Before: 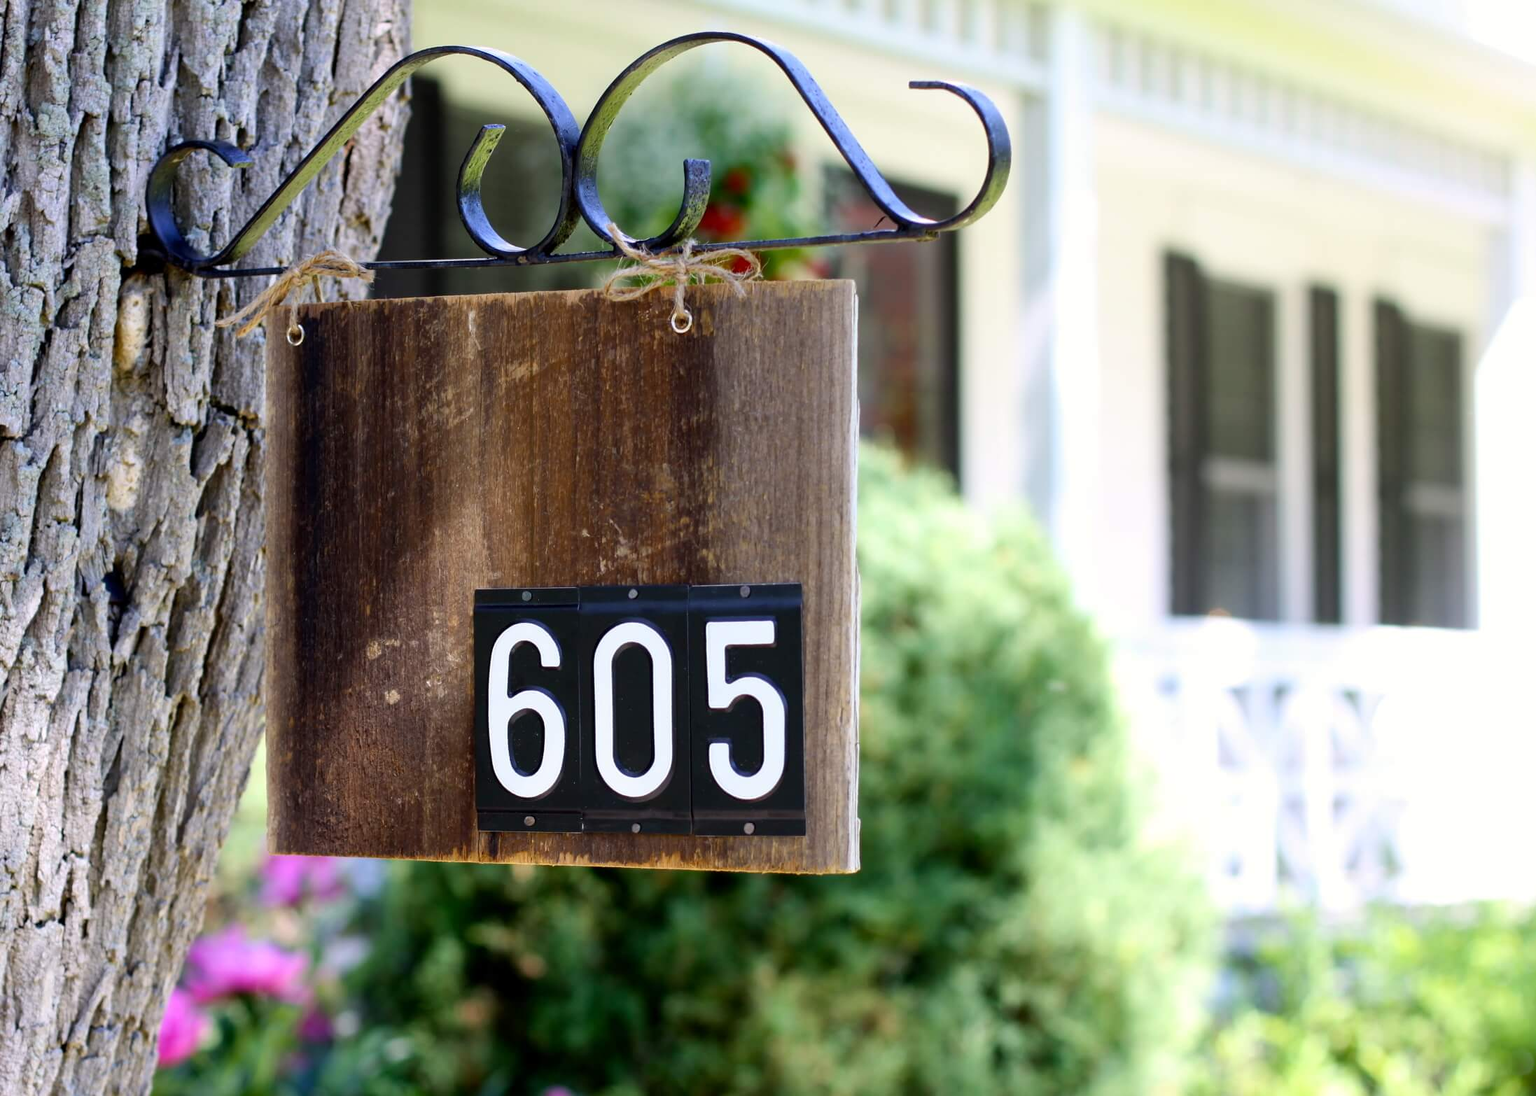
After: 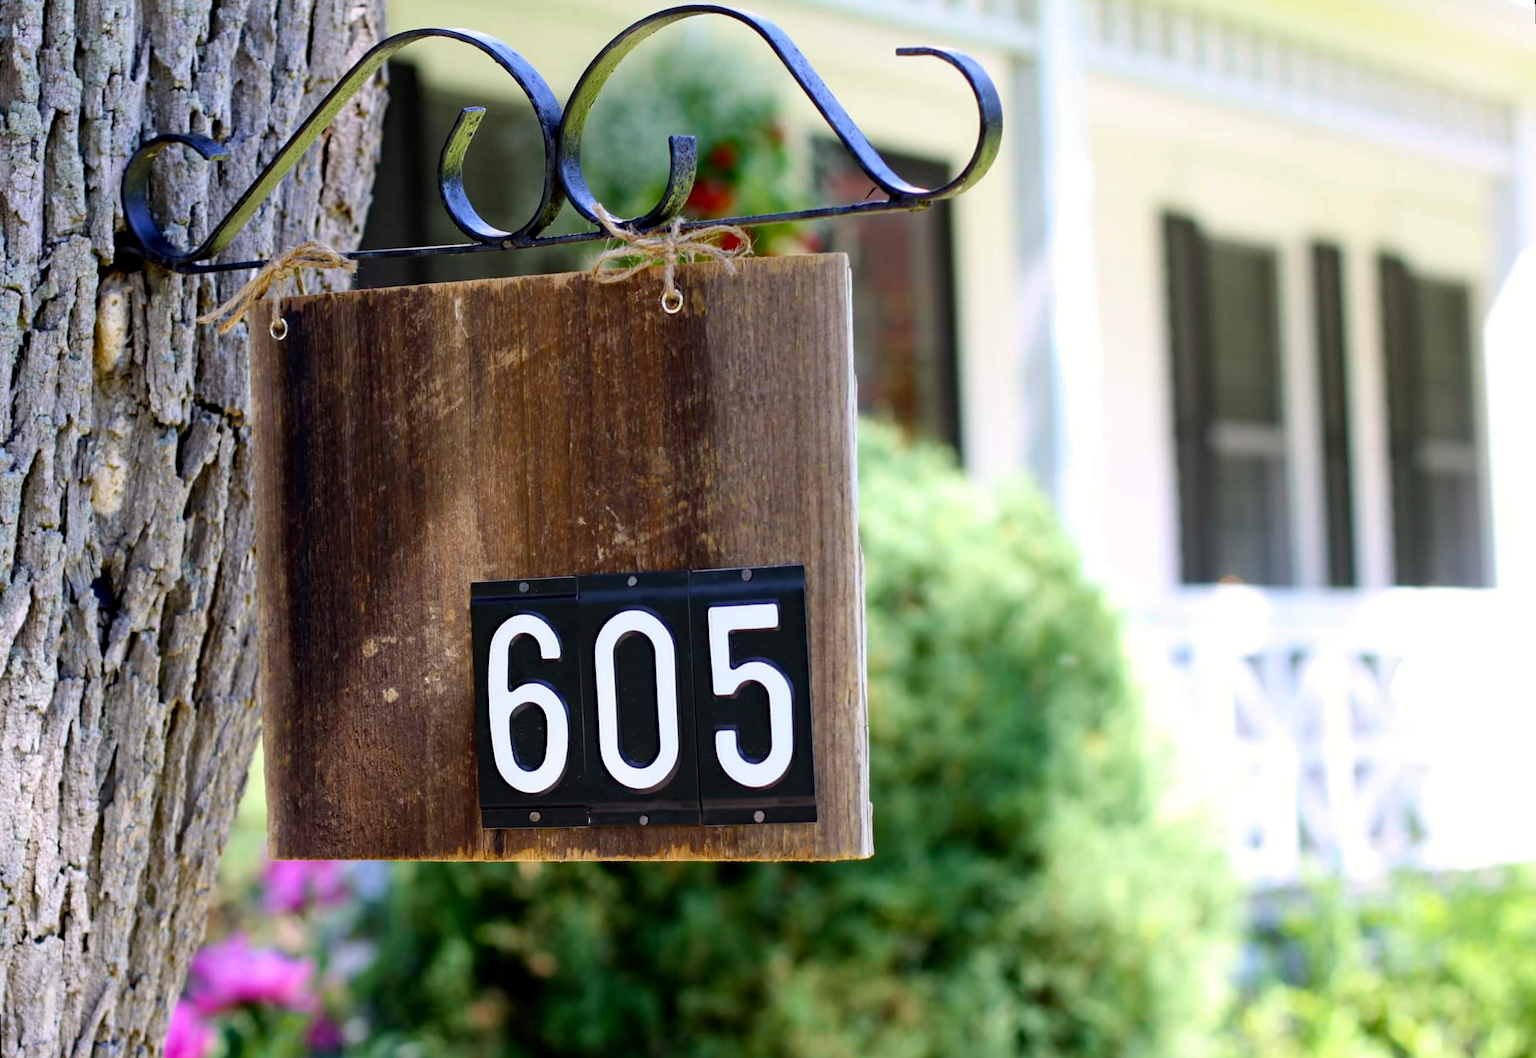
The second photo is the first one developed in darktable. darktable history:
haze removal: compatibility mode true, adaptive false
rotate and perspective: rotation -2°, crop left 0.022, crop right 0.978, crop top 0.049, crop bottom 0.951
